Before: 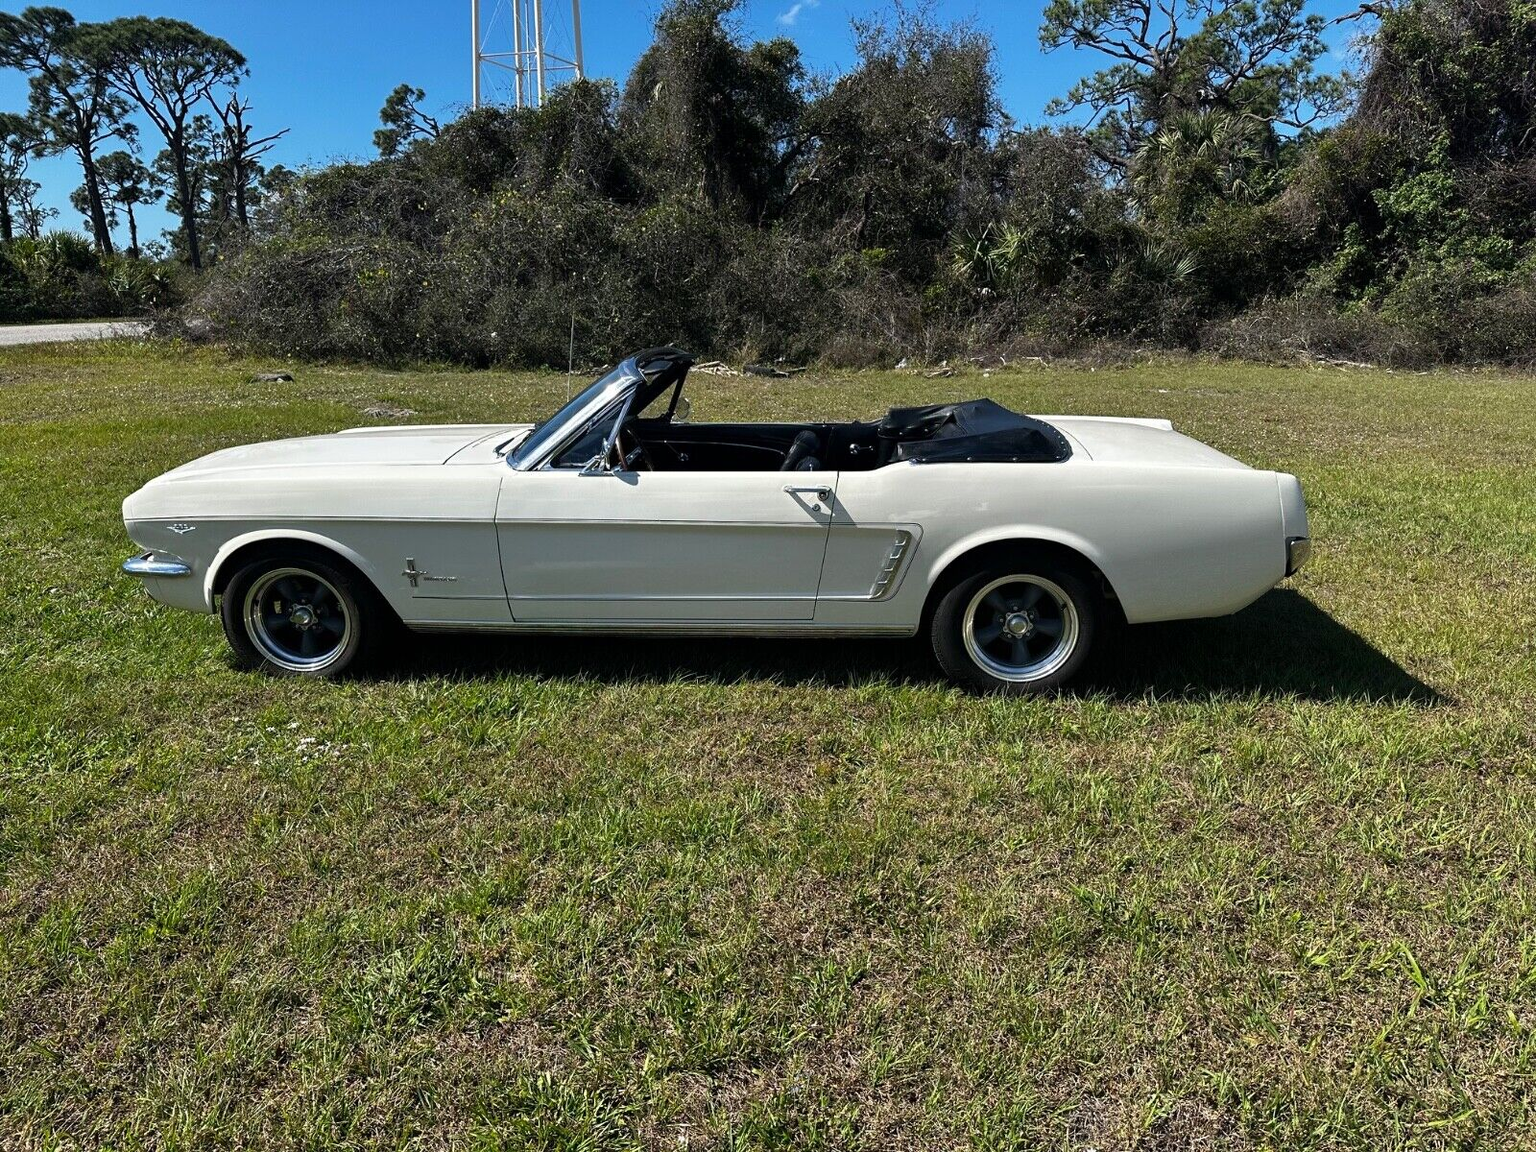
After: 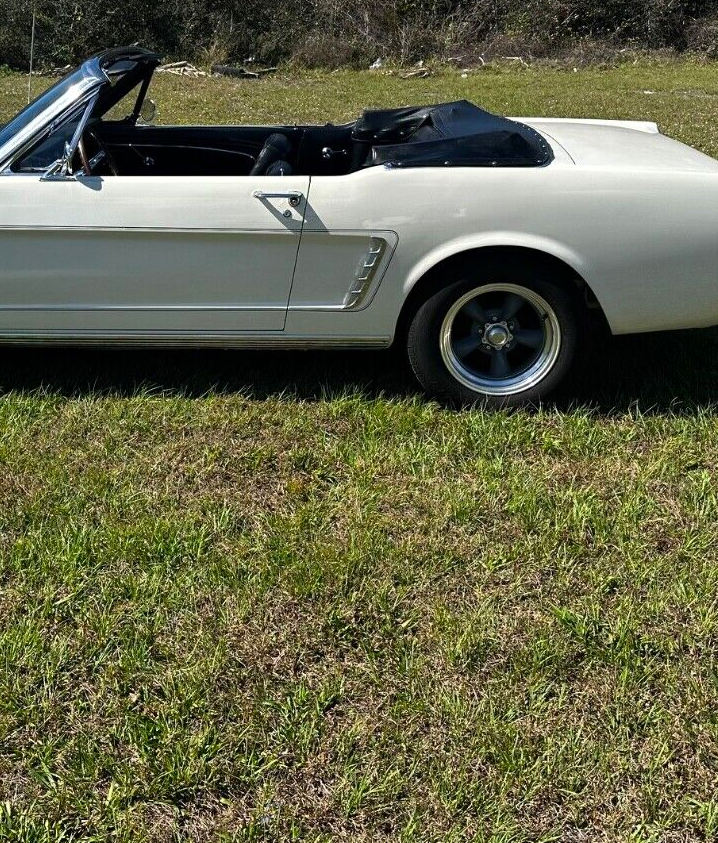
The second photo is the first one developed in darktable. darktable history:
crop: left 35.234%, top 26.307%, right 19.842%, bottom 3.387%
tone equalizer: on, module defaults
color correction: highlights b* 0.061, saturation 1.12
